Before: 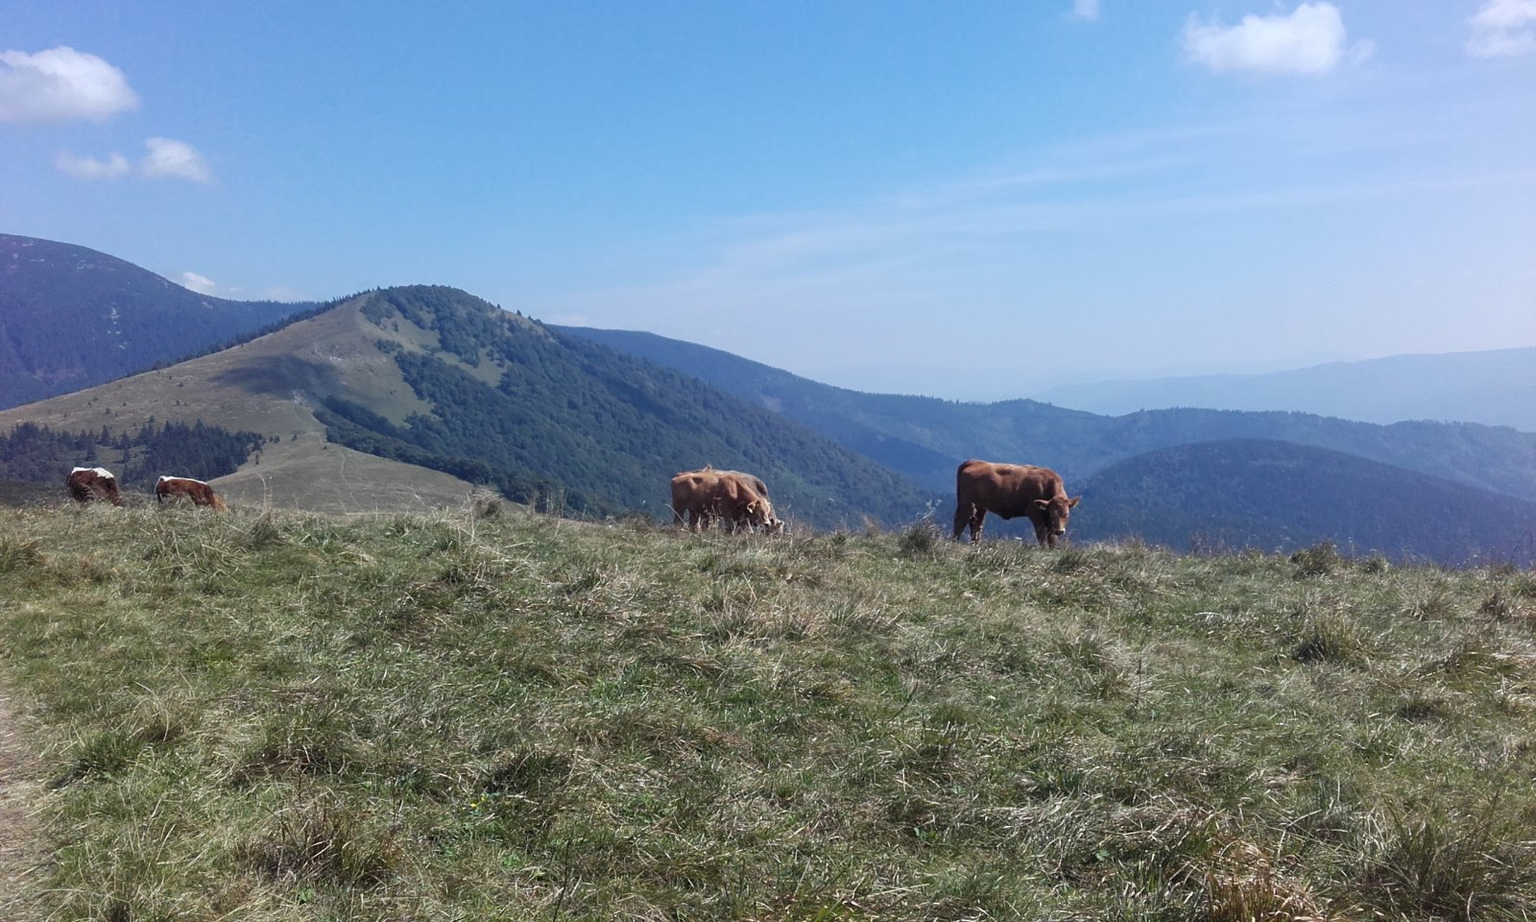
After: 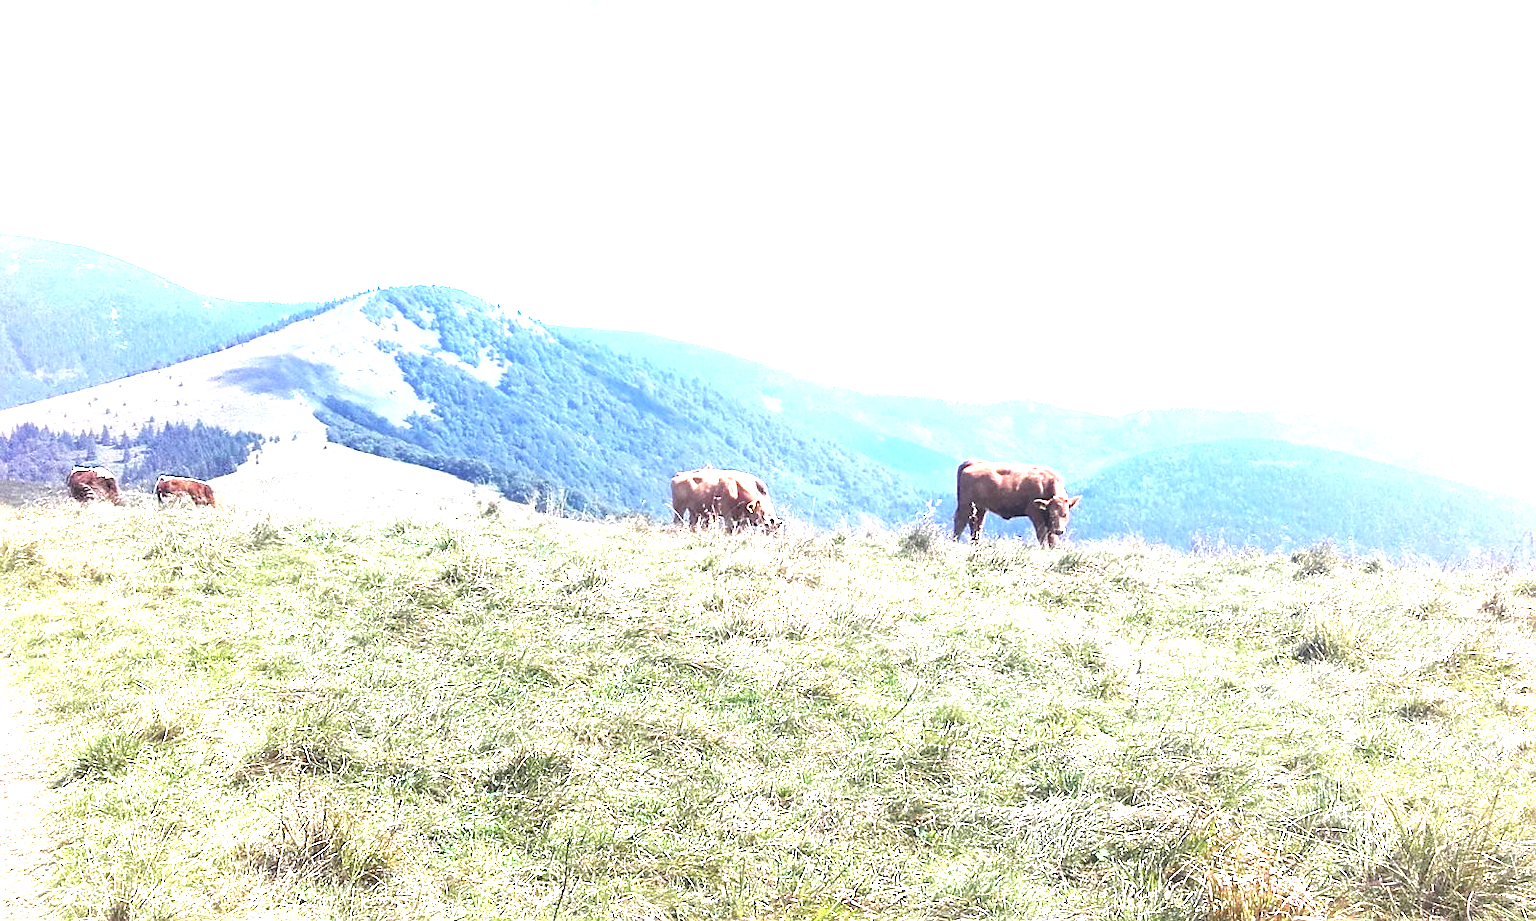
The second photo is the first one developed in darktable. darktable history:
exposure: exposure 3 EV, compensate highlight preservation false
sharpen: radius 1.458, amount 0.398, threshold 1.271
